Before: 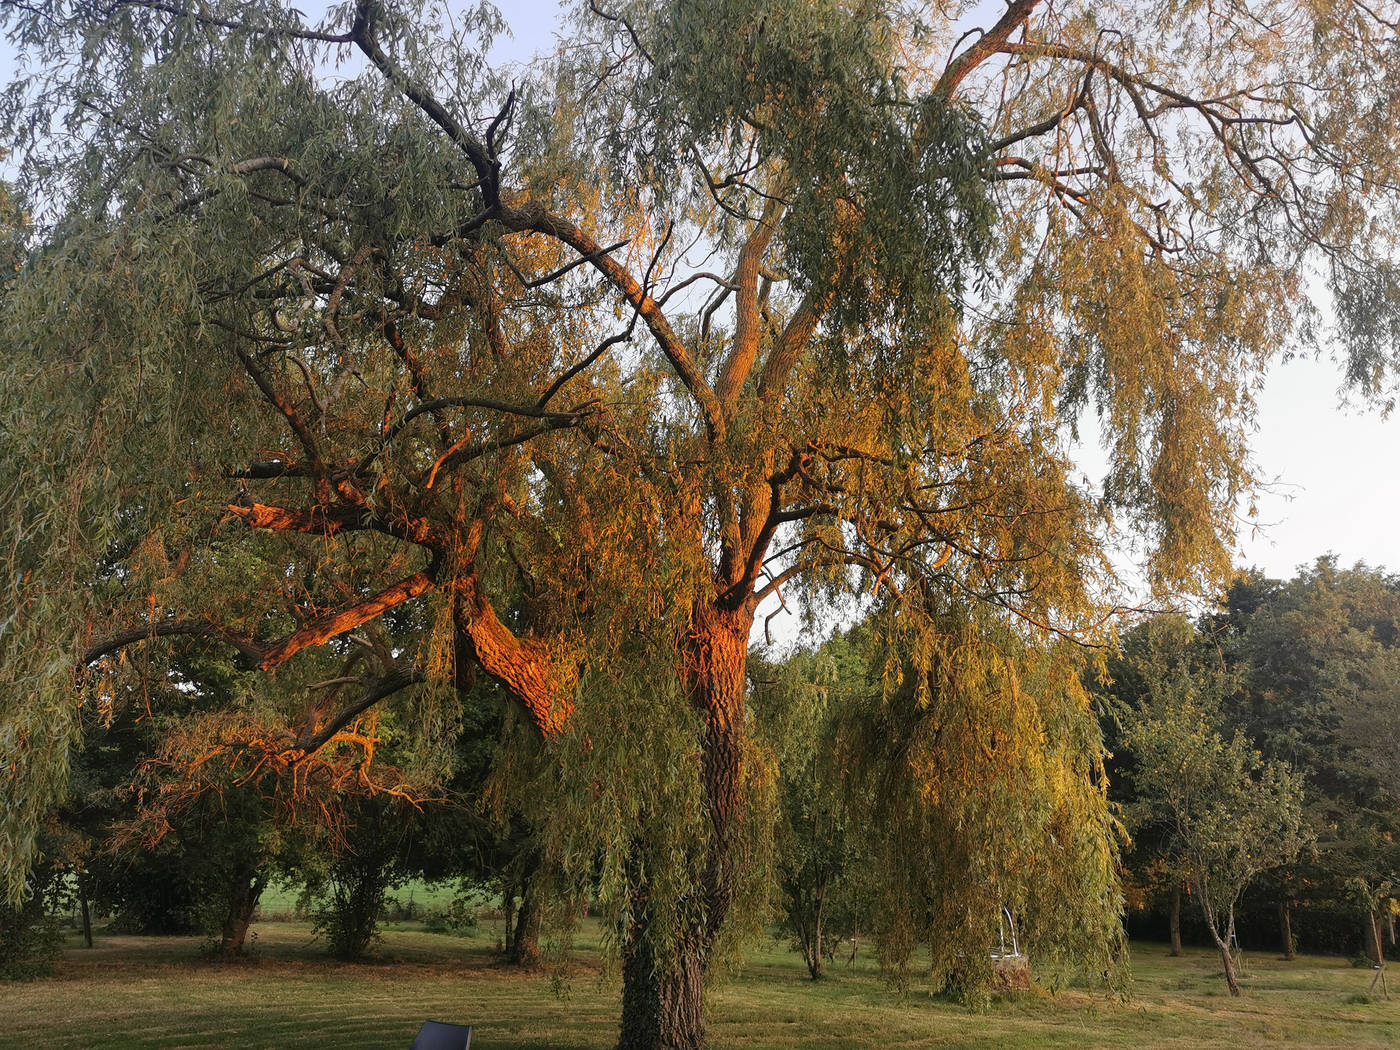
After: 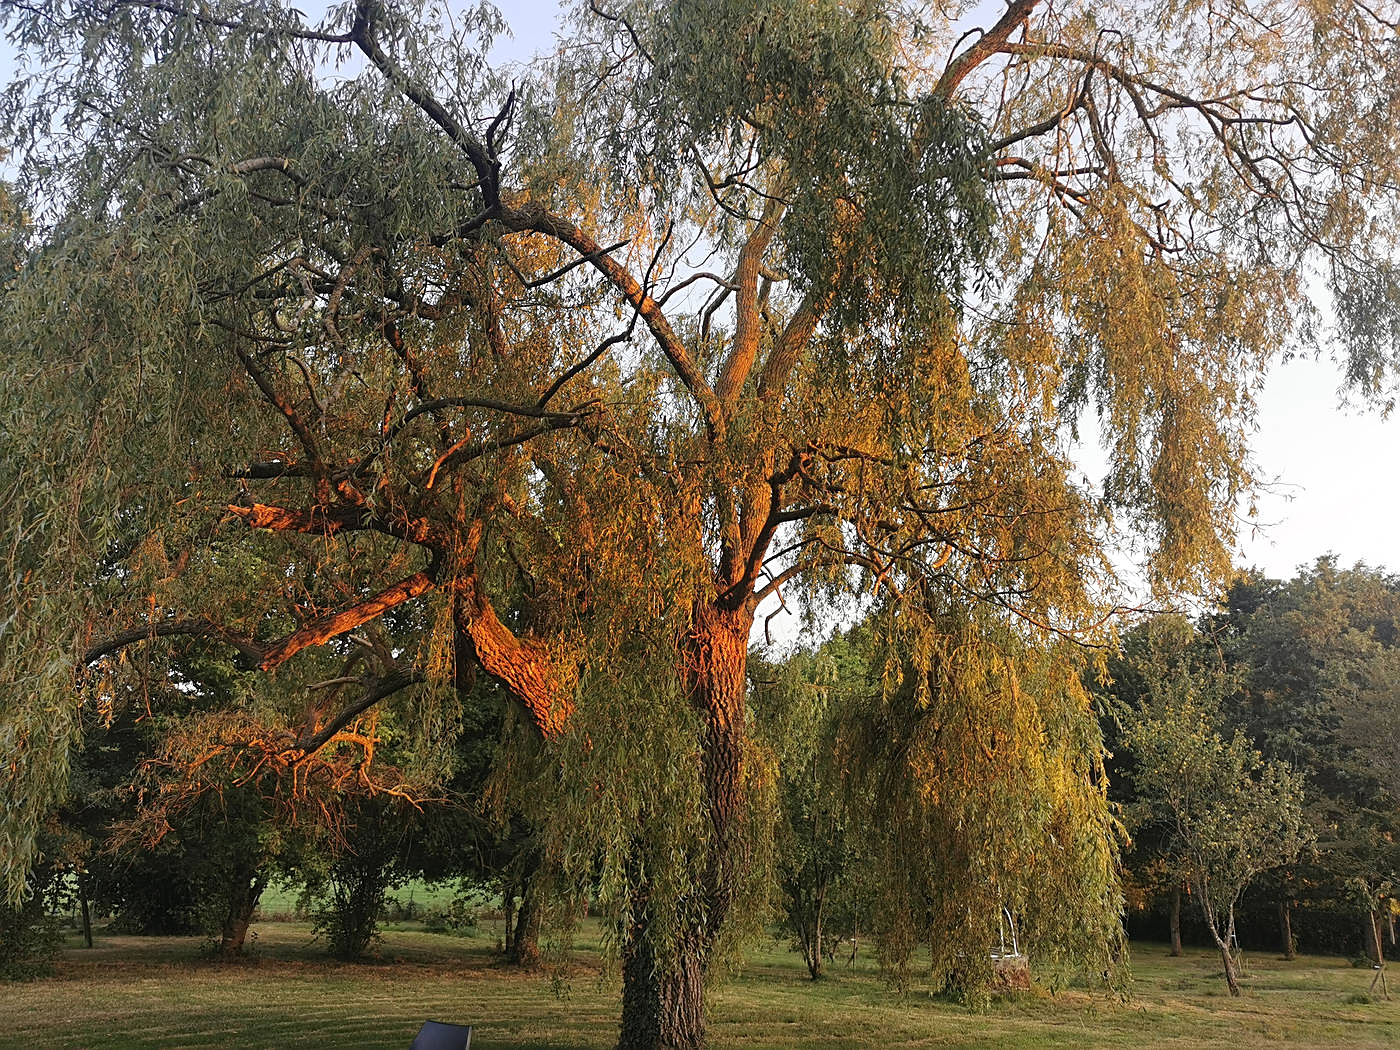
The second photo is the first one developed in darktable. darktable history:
exposure: black level correction -0.001, exposure 0.08 EV, compensate highlight preservation false
sharpen: on, module defaults
